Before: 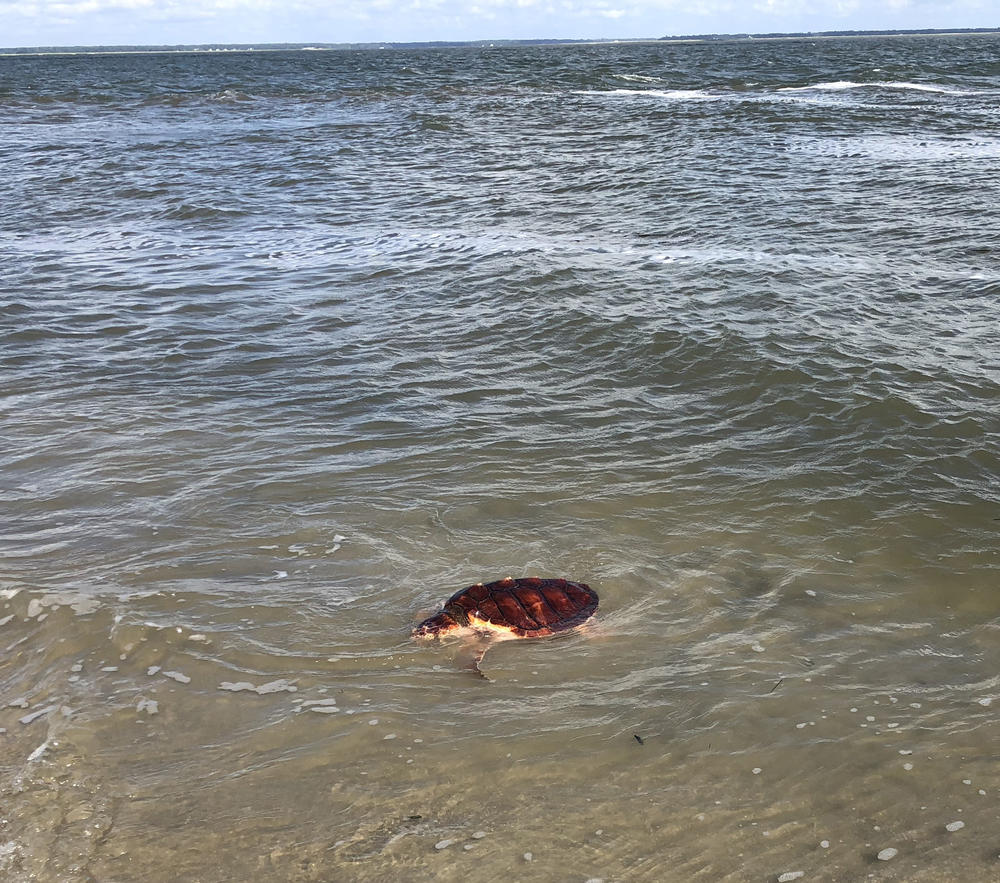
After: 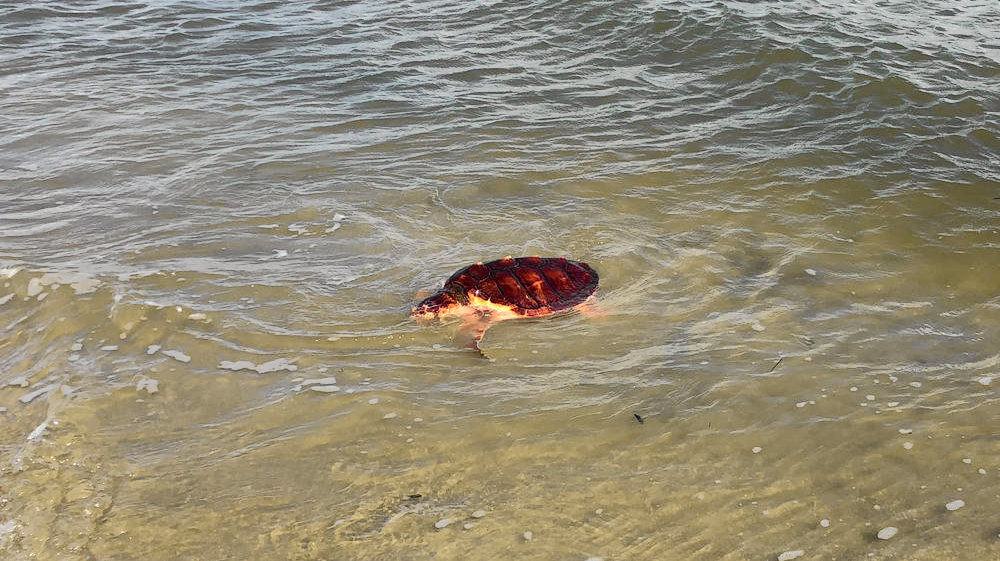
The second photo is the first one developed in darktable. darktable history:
crop and rotate: top 36.435%
tone curve: curves: ch0 [(0, 0.019) (0.066, 0.054) (0.184, 0.184) (0.369, 0.417) (0.501, 0.586) (0.617, 0.71) (0.743, 0.787) (0.997, 0.997)]; ch1 [(0, 0) (0.187, 0.156) (0.388, 0.372) (0.437, 0.428) (0.474, 0.472) (0.499, 0.5) (0.521, 0.514) (0.548, 0.567) (0.6, 0.629) (0.82, 0.831) (1, 1)]; ch2 [(0, 0) (0.234, 0.227) (0.352, 0.372) (0.459, 0.484) (0.5, 0.505) (0.518, 0.516) (0.529, 0.541) (0.56, 0.594) (0.607, 0.644) (0.74, 0.771) (0.858, 0.873) (0.999, 0.994)], color space Lab, independent channels, preserve colors none
